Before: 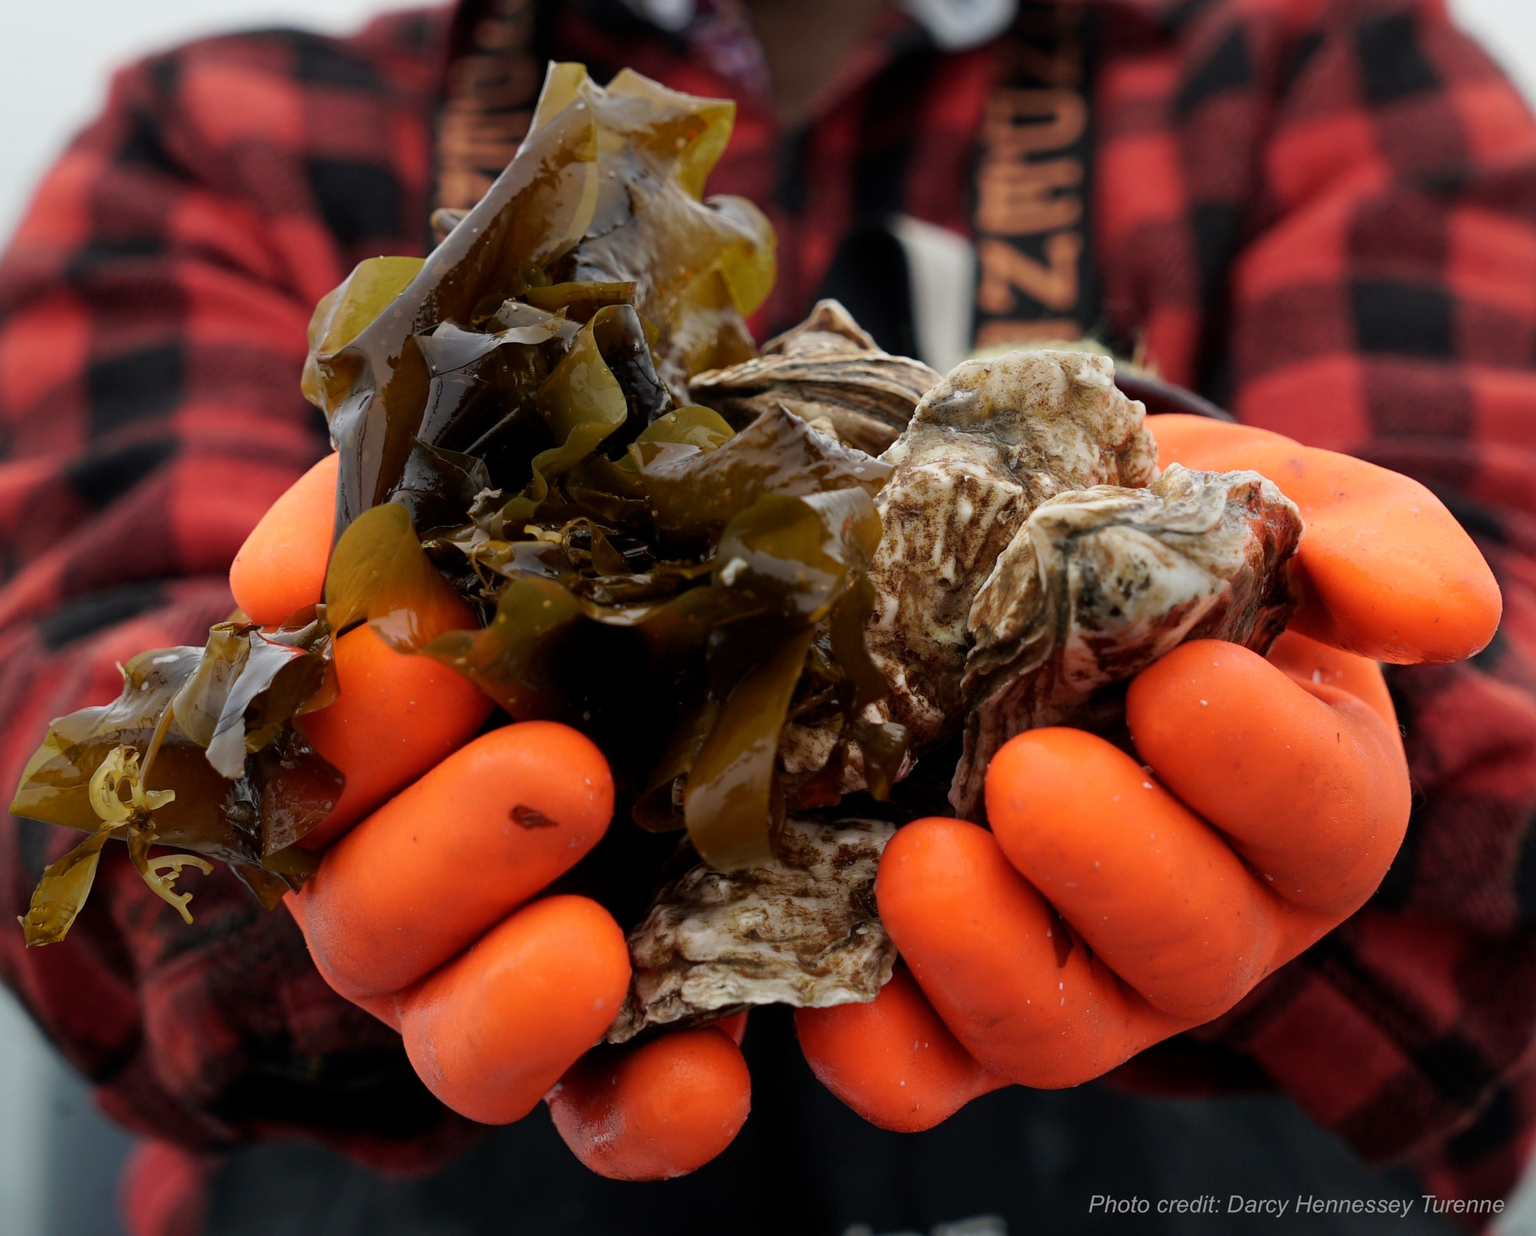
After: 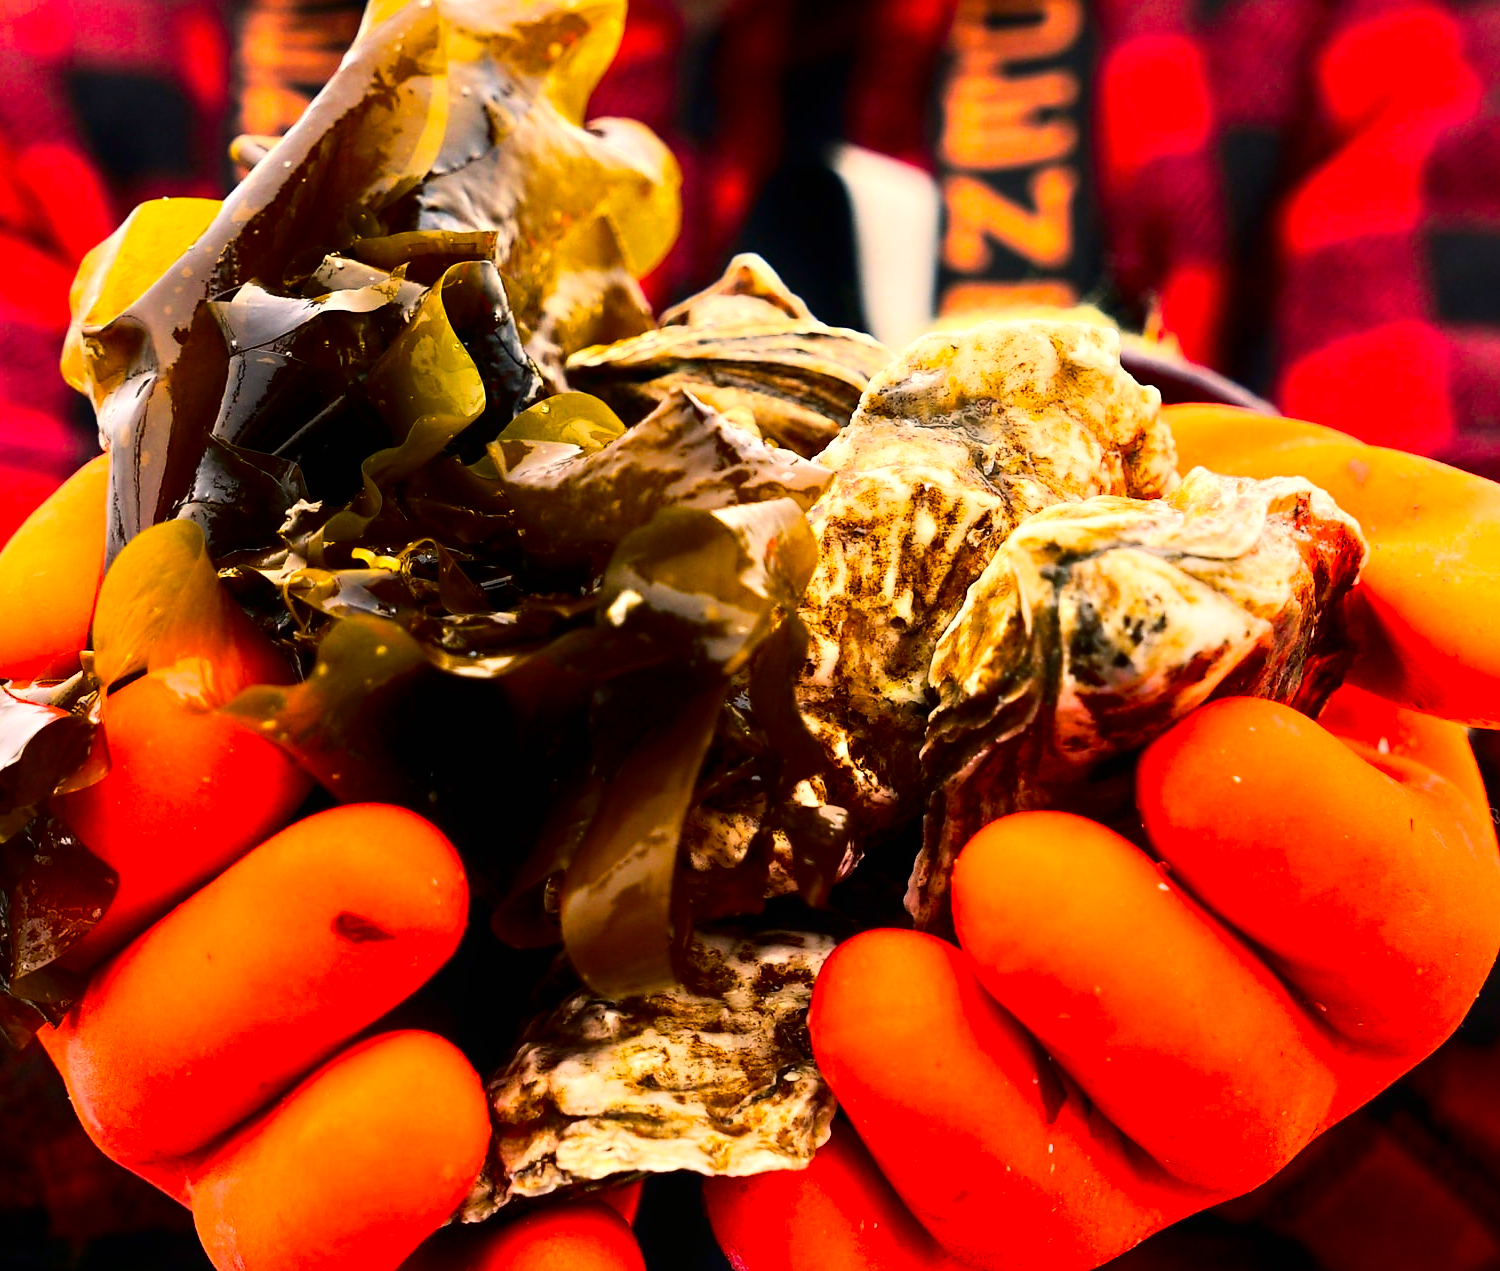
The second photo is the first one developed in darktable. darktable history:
tone equalizer: -7 EV 0.147 EV, -6 EV 0.601 EV, -5 EV 1.12 EV, -4 EV 1.3 EV, -3 EV 1.18 EV, -2 EV 0.6 EV, -1 EV 0.148 EV, edges refinement/feathering 500, mask exposure compensation -1.57 EV, preserve details guided filter
sharpen: radius 1.592, amount 0.368, threshold 1.729
exposure: black level correction -0.002, exposure 0.032 EV, compensate highlight preservation false
contrast brightness saturation: contrast 0.067, brightness -0.142, saturation 0.119
contrast equalizer: octaves 7, y [[0.5, 0.5, 0.478, 0.5, 0.5, 0.5], [0.5 ×6], [0.5 ×6], [0 ×6], [0 ×6]], mix -0.999
color balance rgb: shadows lift › chroma 0.652%, shadows lift › hue 110.79°, highlights gain › chroma 3.103%, highlights gain › hue 54.47°, perceptual saturation grading › global saturation 43.007%, perceptual brilliance grading › highlights 10.237%, perceptual brilliance grading › mid-tones 4.795%, global vibrance 14.769%
tone curve: curves: ch0 [(0, 0) (0.004, 0.001) (0.133, 0.112) (0.325, 0.362) (0.832, 0.893) (1, 1)], color space Lab, independent channels, preserve colors none
crop: left 16.567%, top 8.478%, right 8.4%, bottom 12.533%
